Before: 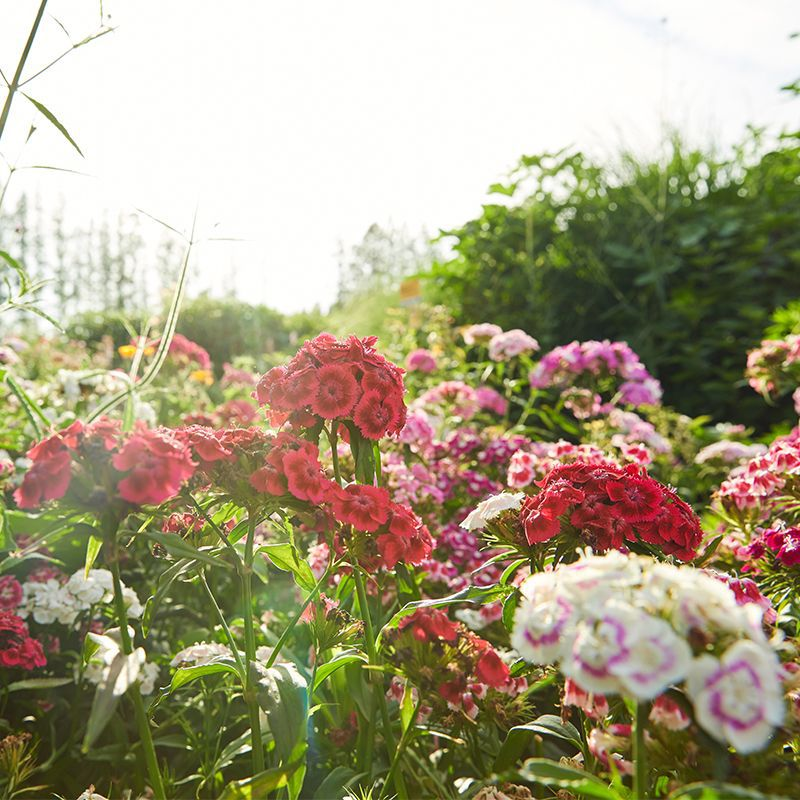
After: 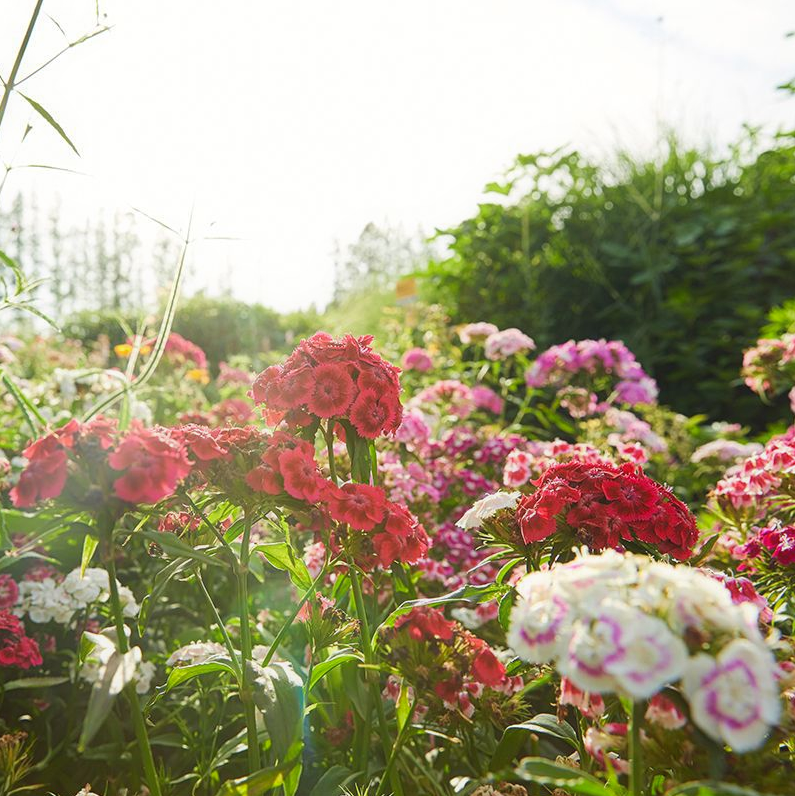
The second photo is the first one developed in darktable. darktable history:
crop and rotate: left 0.614%, top 0.179%, bottom 0.309%
contrast equalizer: y [[0.5, 0.488, 0.462, 0.461, 0.491, 0.5], [0.5 ×6], [0.5 ×6], [0 ×6], [0 ×6]]
